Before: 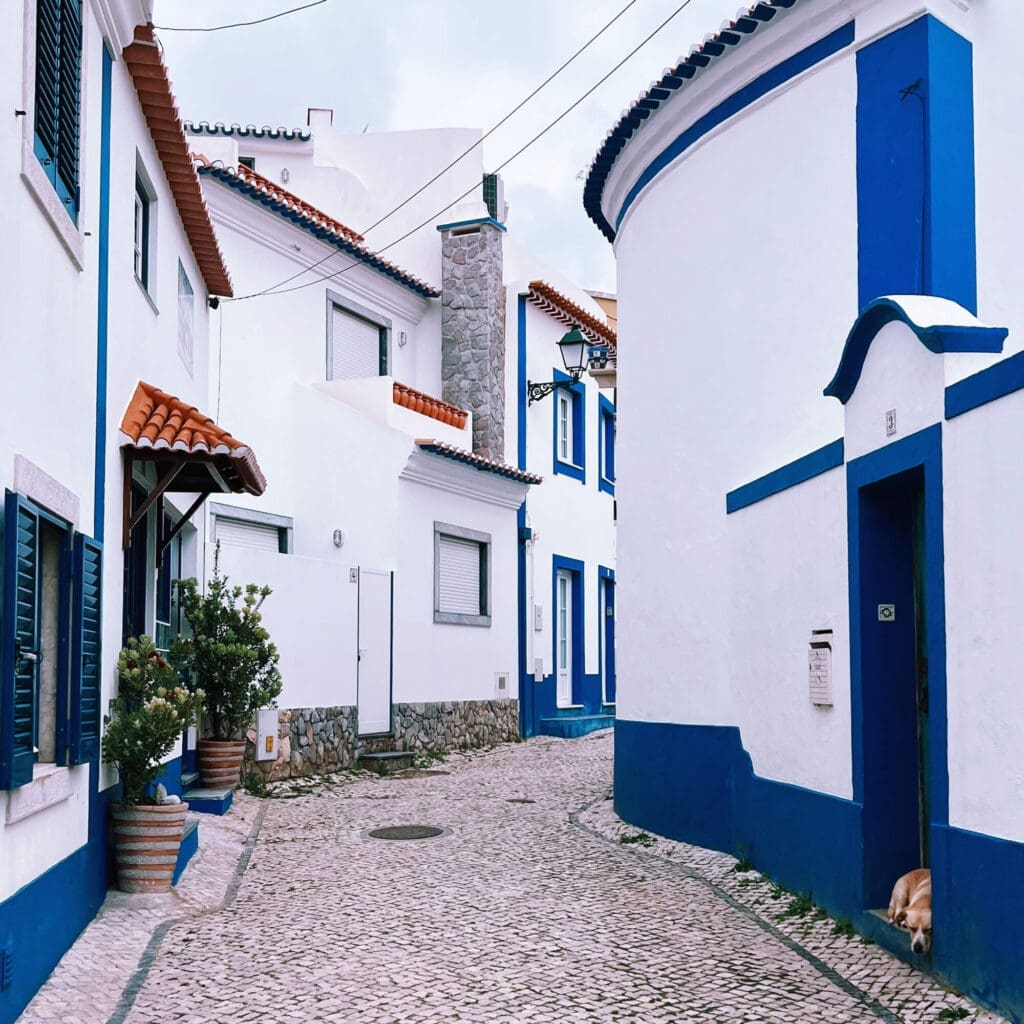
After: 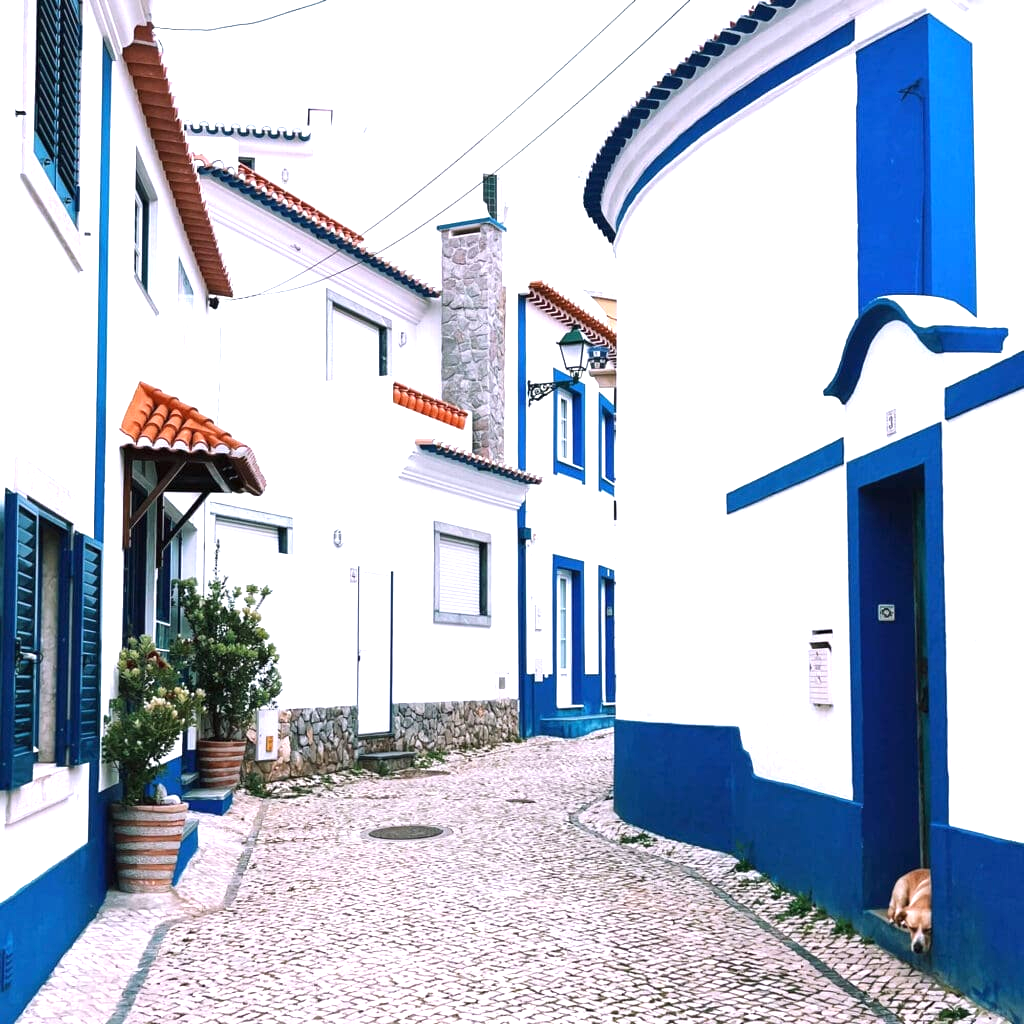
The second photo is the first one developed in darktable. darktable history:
white balance: emerald 1
exposure: black level correction 0, exposure 0.877 EV, compensate exposure bias true, compensate highlight preservation false
